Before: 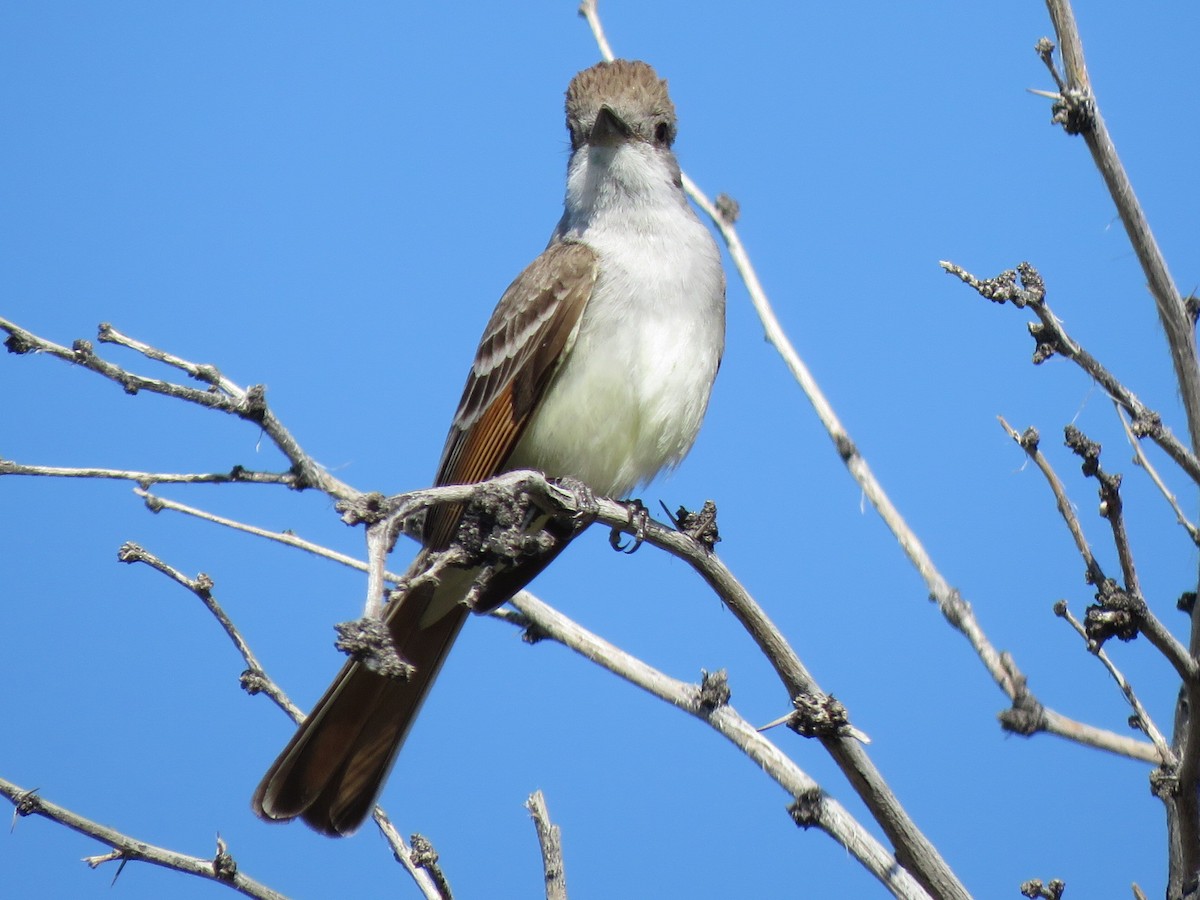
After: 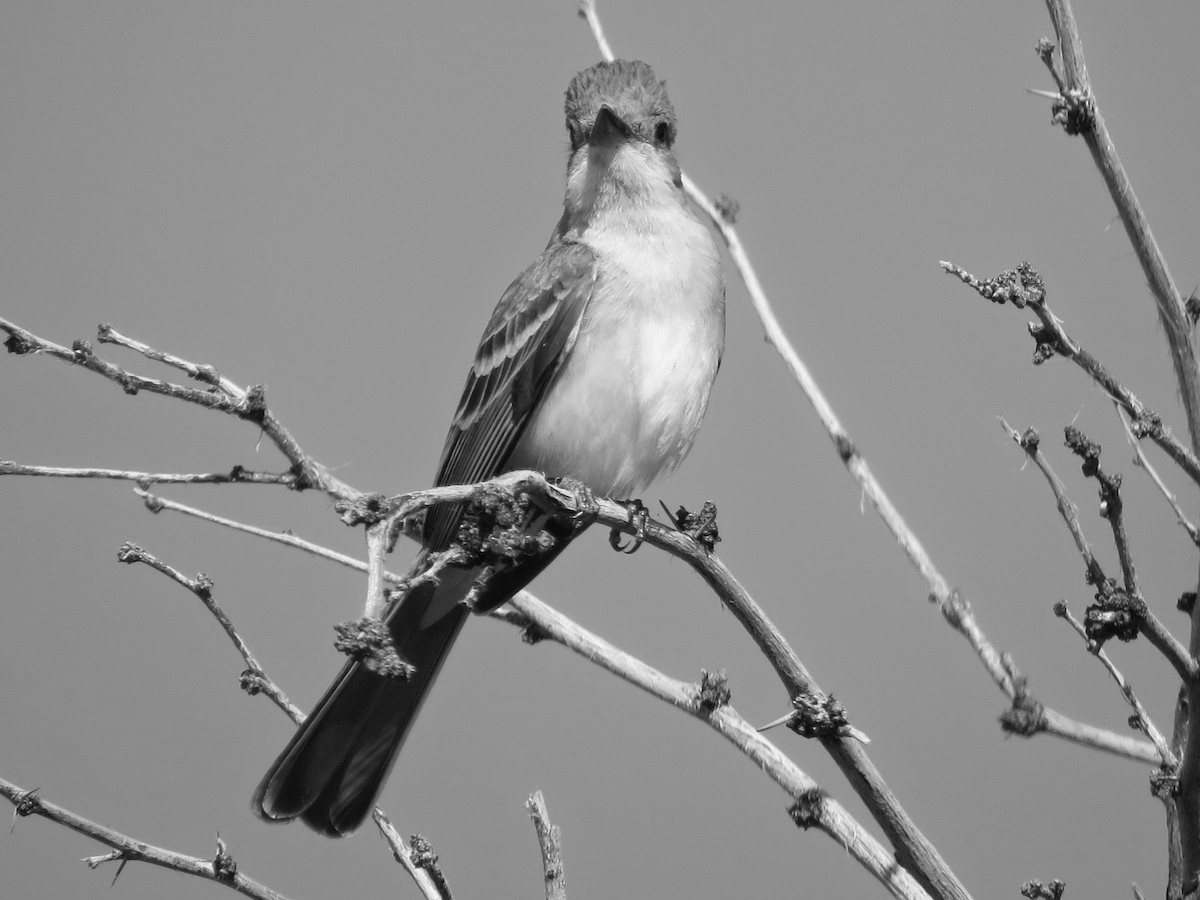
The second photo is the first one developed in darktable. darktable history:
color correction: highlights a* 15.46, highlights b* -20.56
monochrome: a 32, b 64, size 2.3
